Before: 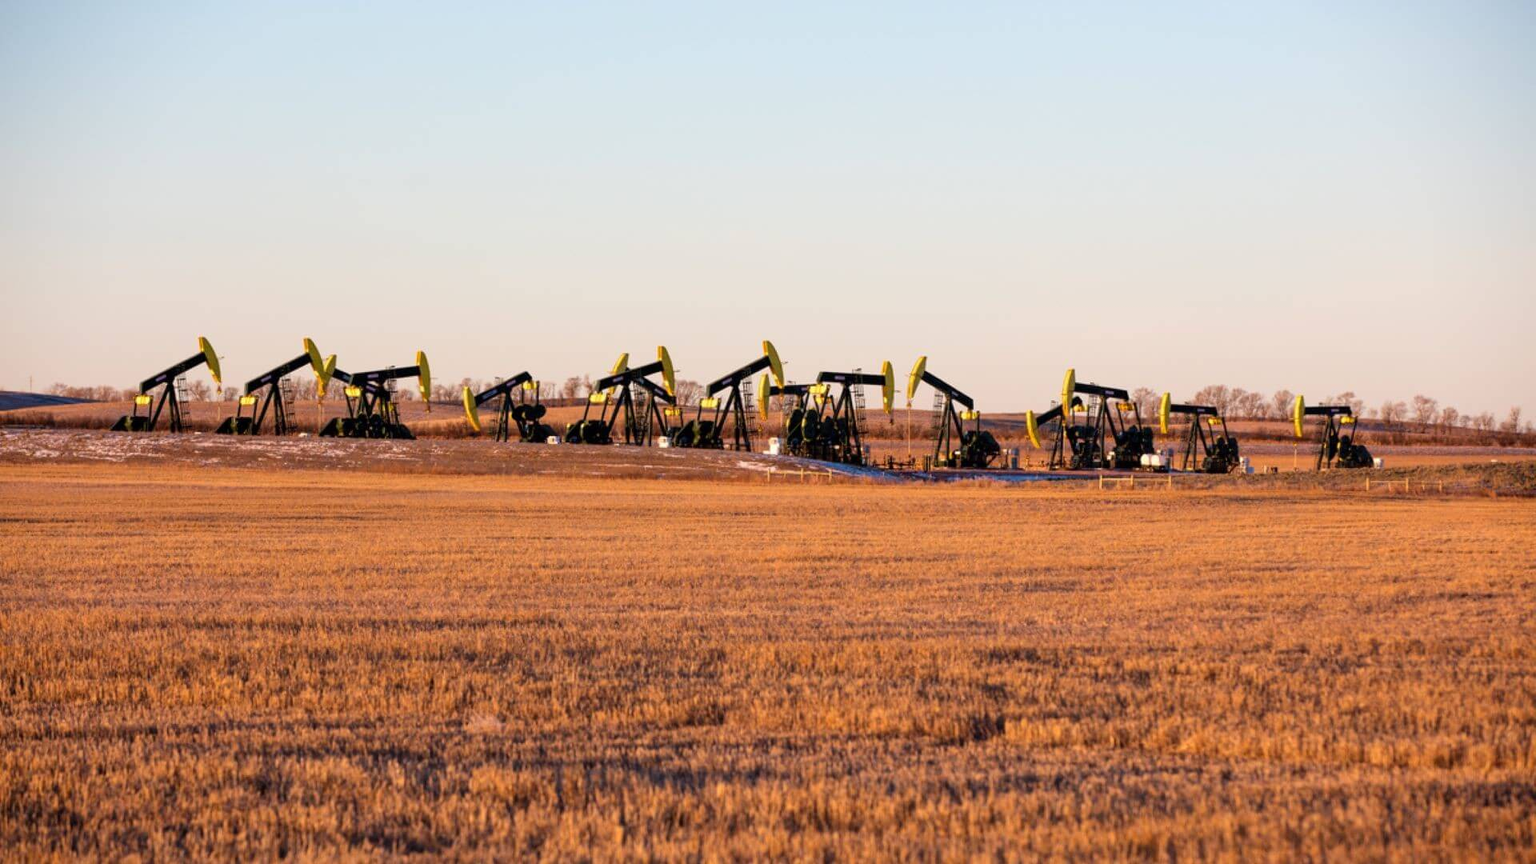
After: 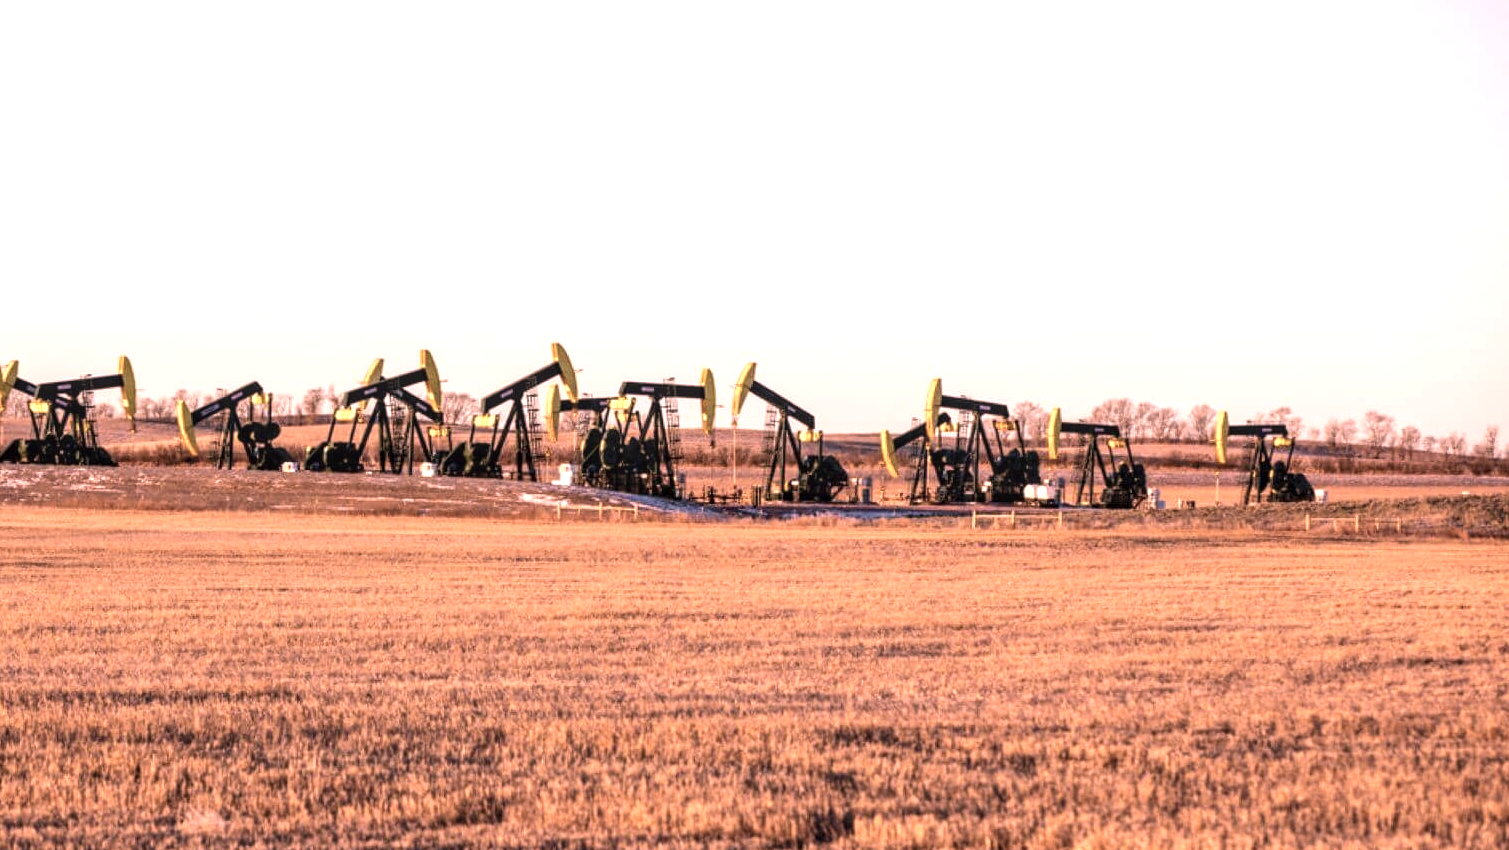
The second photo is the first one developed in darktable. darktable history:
exposure: black level correction 0, exposure 0.697 EV, compensate exposure bias true, compensate highlight preservation false
local contrast: on, module defaults
crop and rotate: left 20.964%, top 7.84%, right 0.396%, bottom 13.375%
contrast brightness saturation: contrast 0.098, saturation -0.372
color correction: highlights a* 14.61, highlights b* 4.89
